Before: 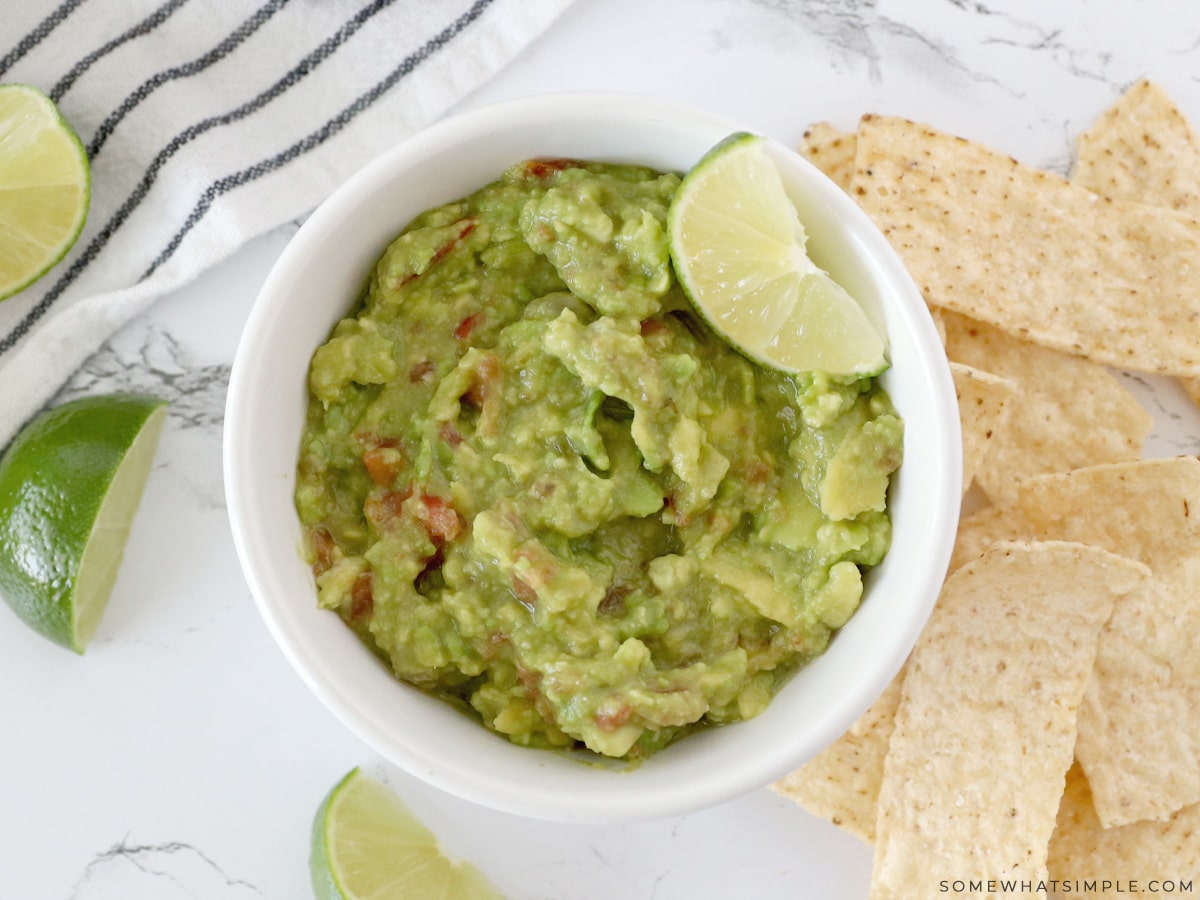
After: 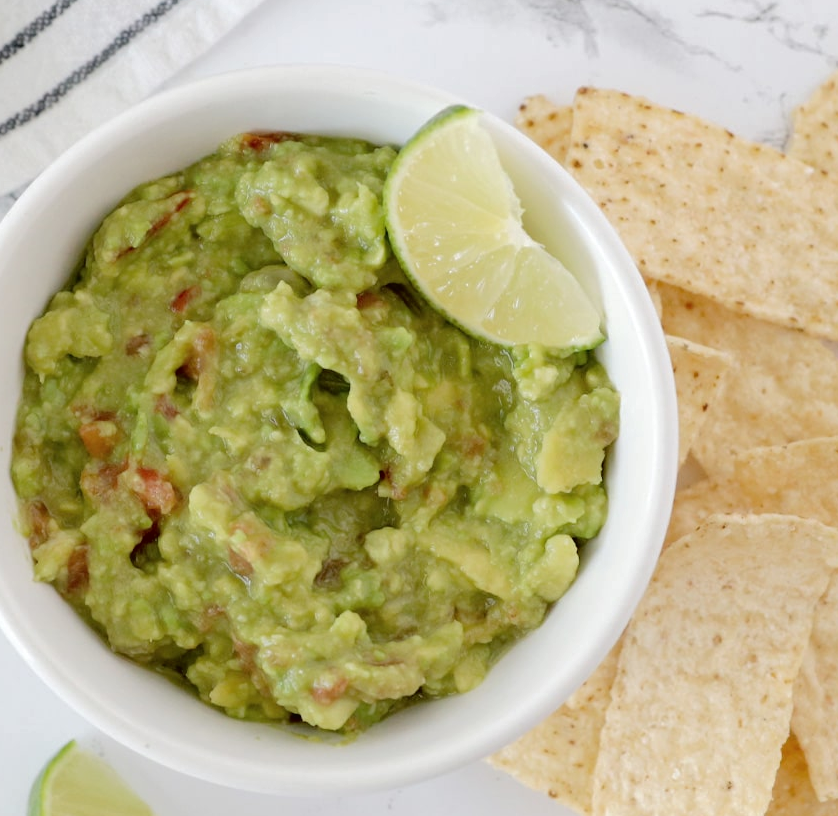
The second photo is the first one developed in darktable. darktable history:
tone curve: curves: ch0 [(0, 0) (0.003, 0.018) (0.011, 0.019) (0.025, 0.02) (0.044, 0.024) (0.069, 0.034) (0.1, 0.049) (0.136, 0.082) (0.177, 0.136) (0.224, 0.196) (0.277, 0.263) (0.335, 0.329) (0.399, 0.401) (0.468, 0.473) (0.543, 0.546) (0.623, 0.625) (0.709, 0.698) (0.801, 0.779) (0.898, 0.867) (1, 1)], color space Lab, independent channels, preserve colors none
crop and rotate: left 23.719%, top 3.037%, right 6.424%, bottom 6.227%
